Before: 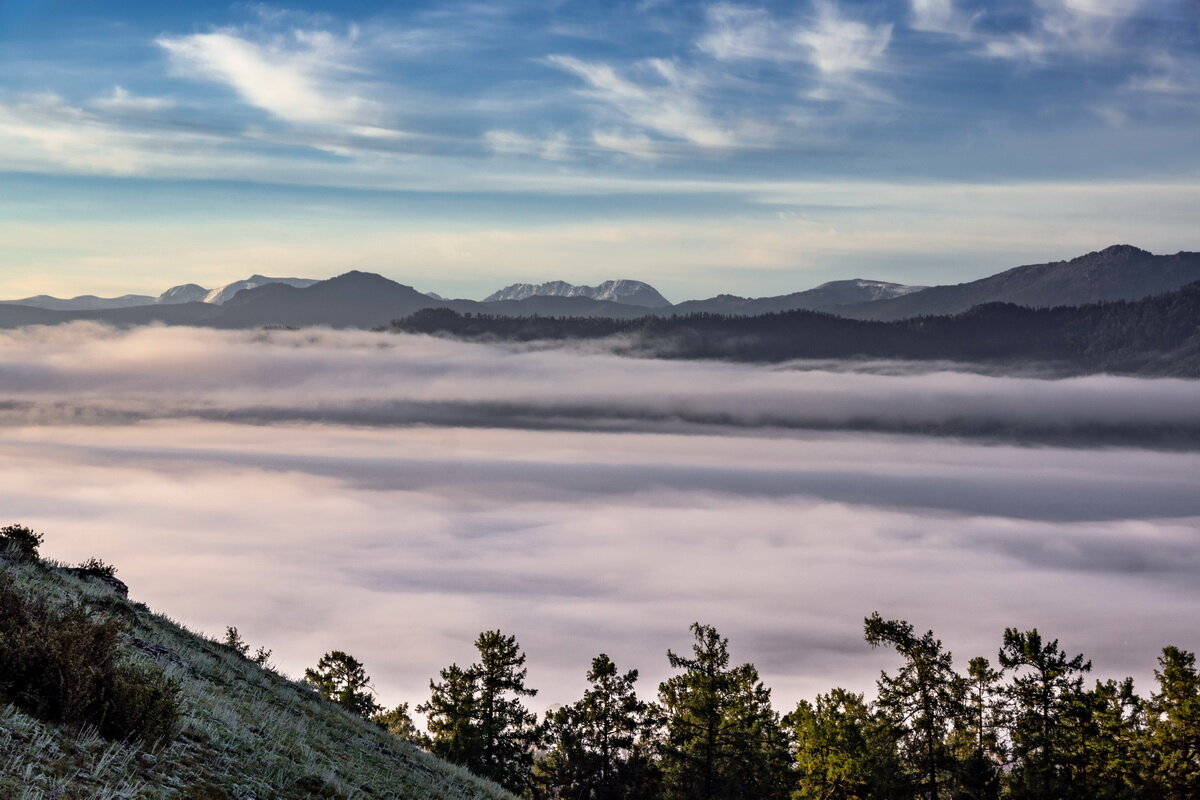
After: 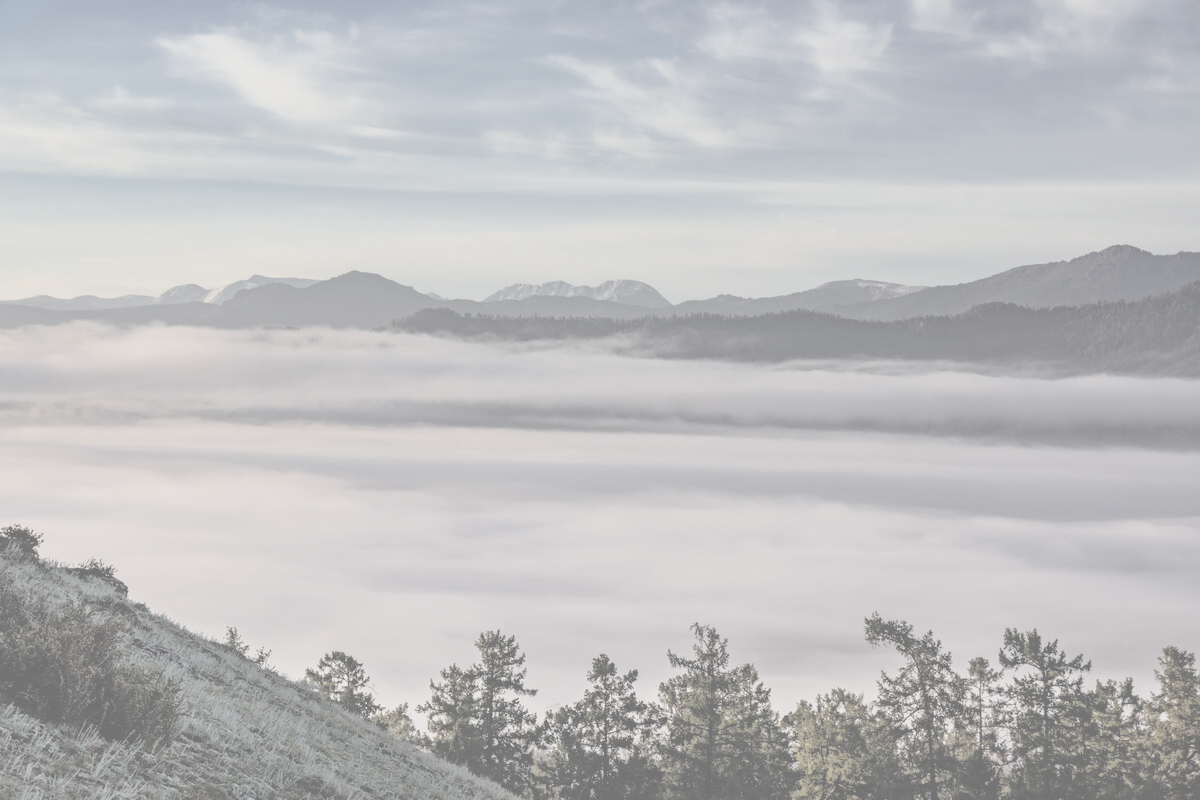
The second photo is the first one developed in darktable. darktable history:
contrast brightness saturation: contrast -0.32, brightness 0.752, saturation -0.771
